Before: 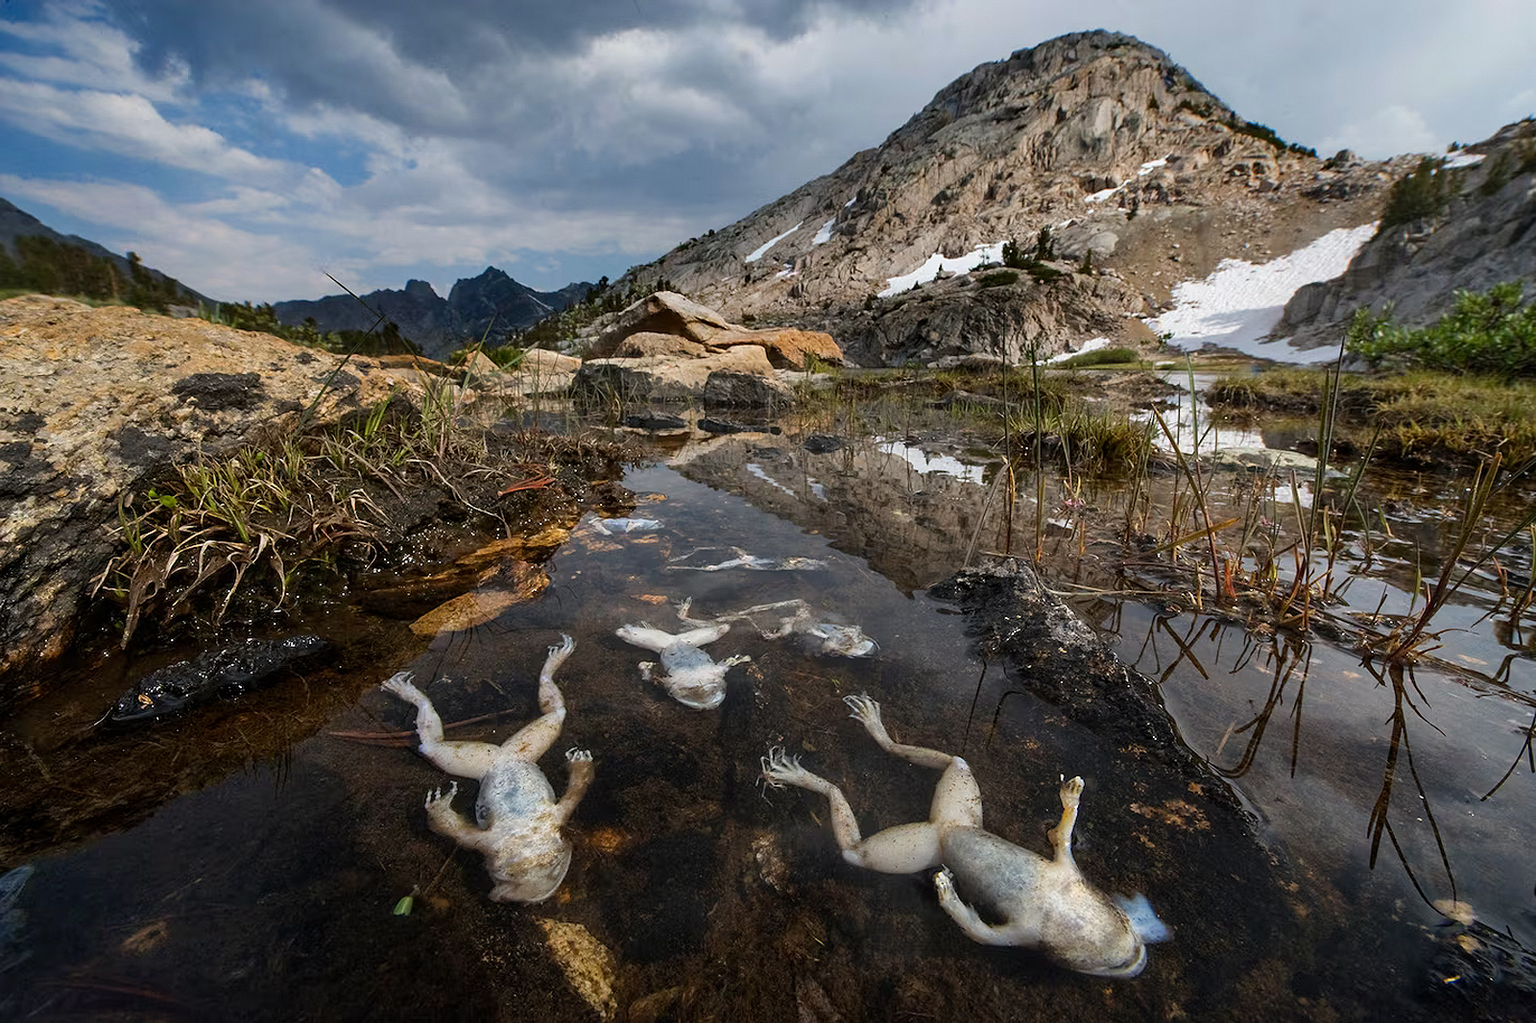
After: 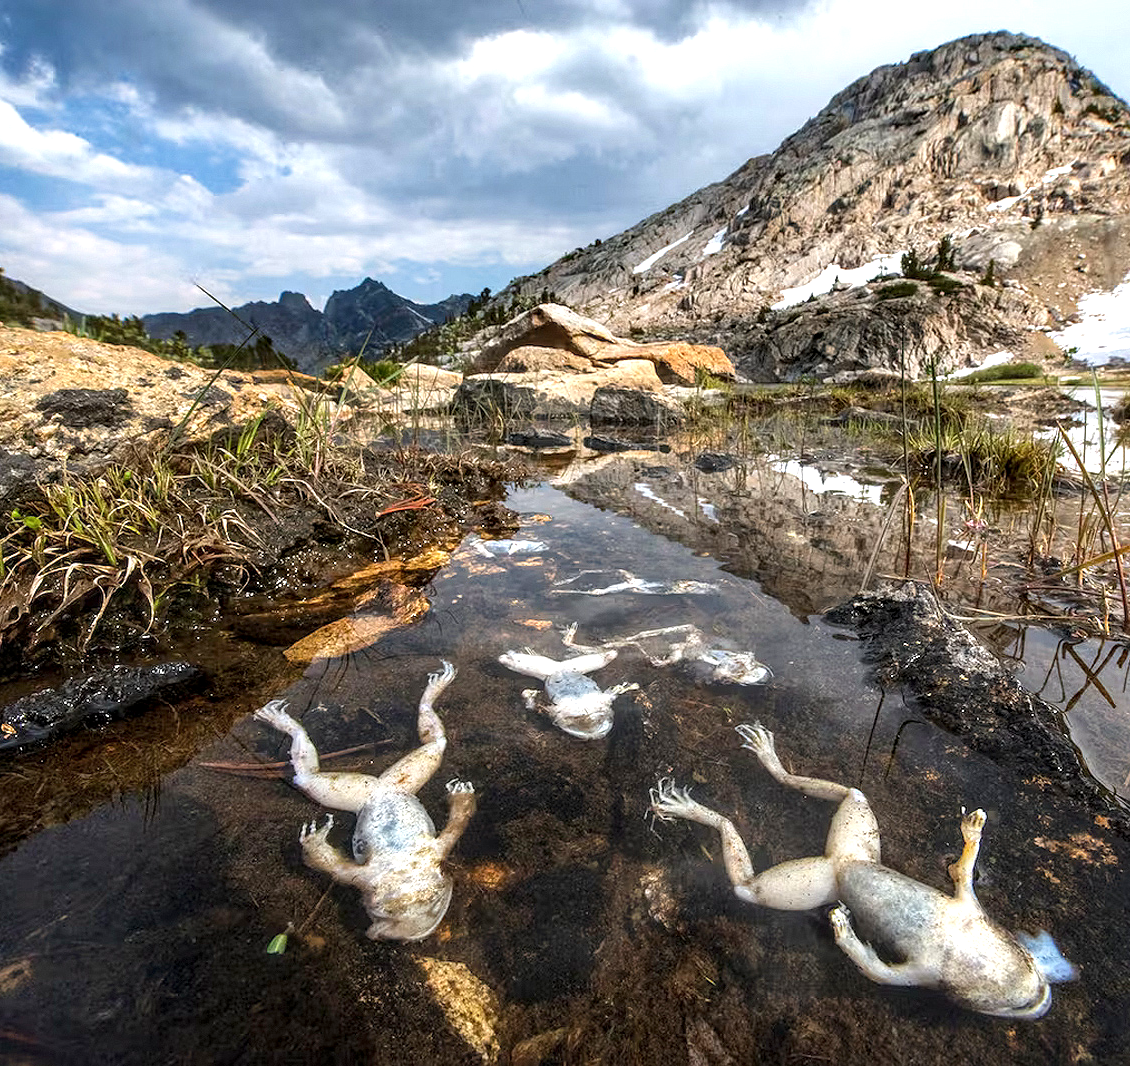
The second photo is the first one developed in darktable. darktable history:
exposure: exposure 1 EV, compensate highlight preservation false
crop and rotate: left 8.978%, right 20.339%
local contrast: detail 130%
